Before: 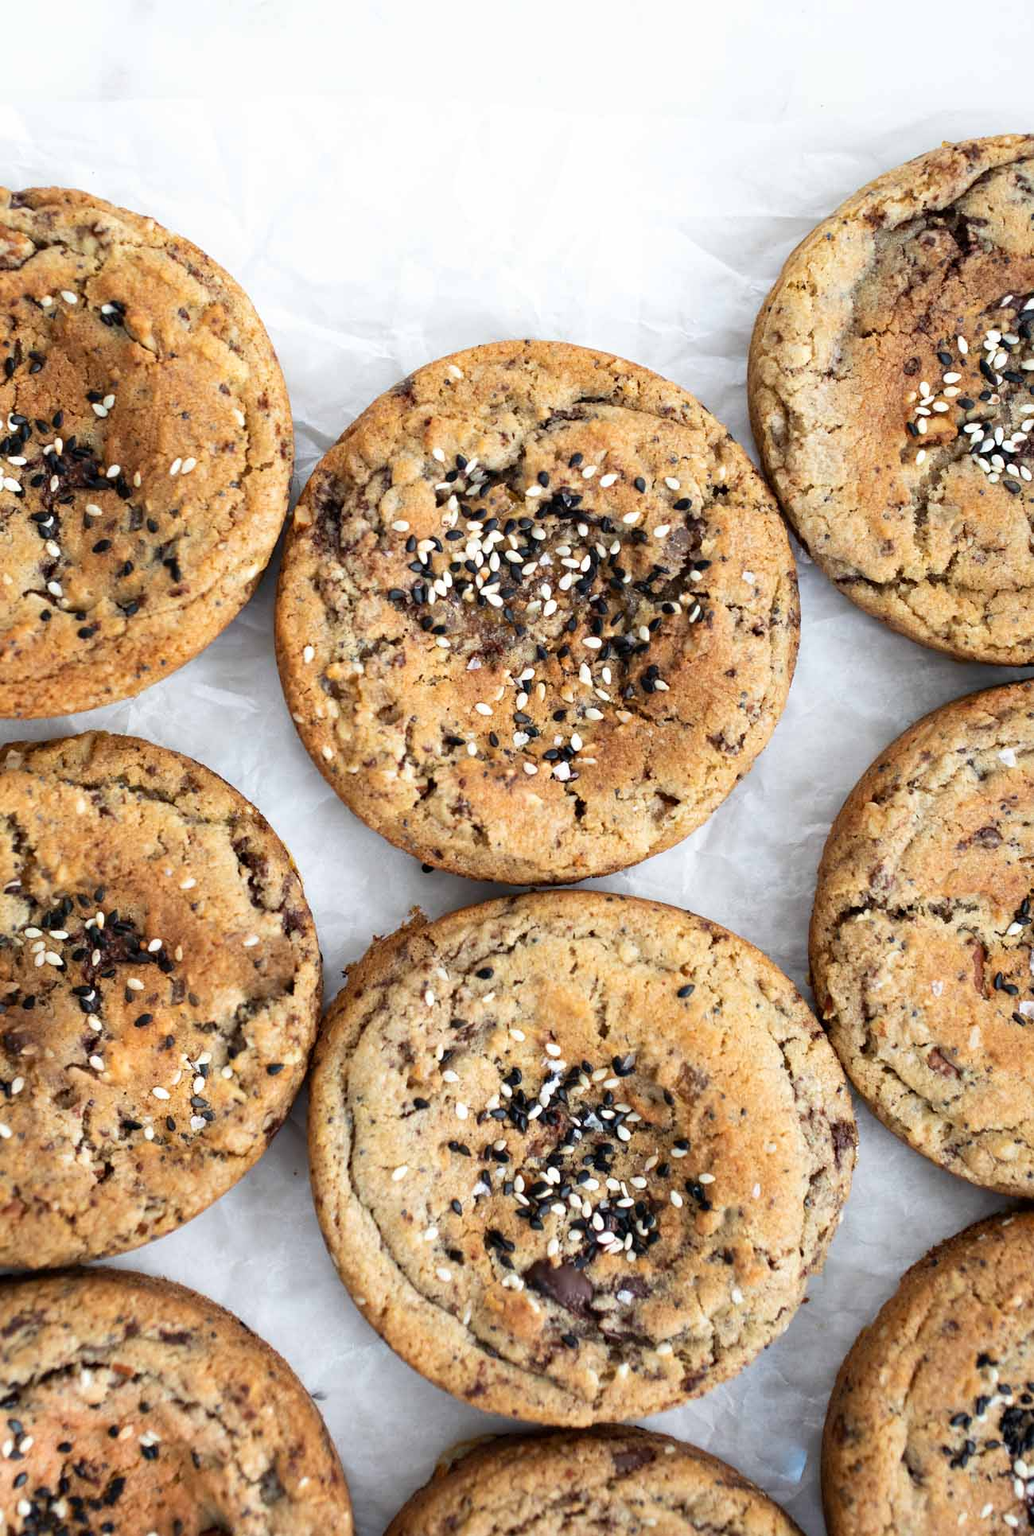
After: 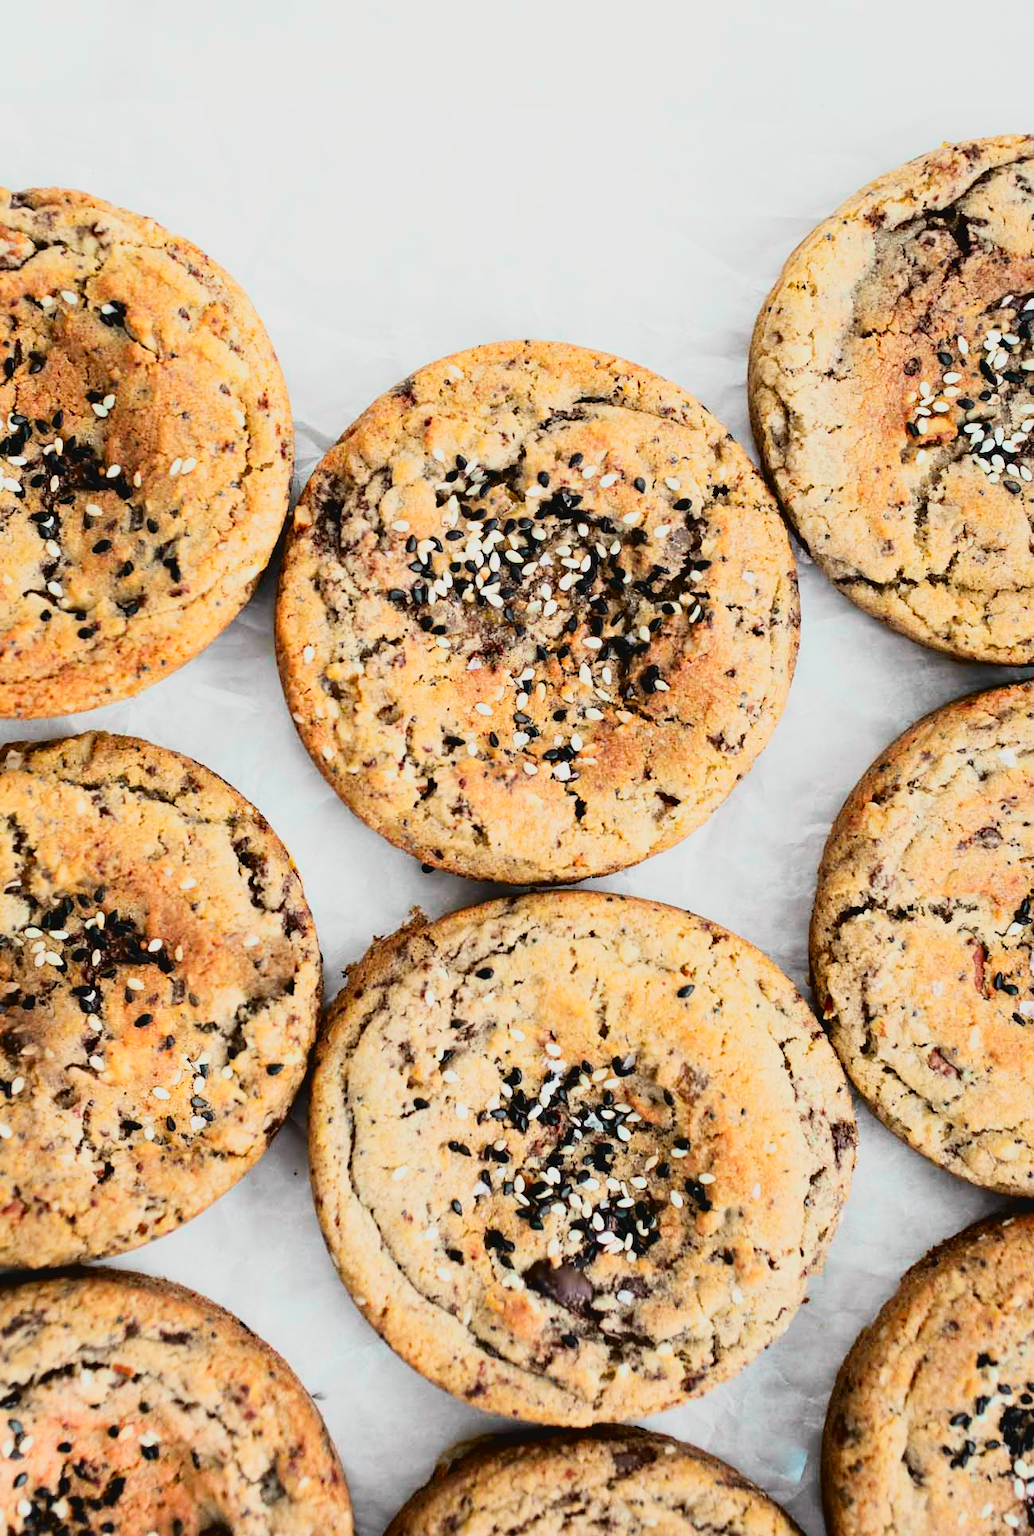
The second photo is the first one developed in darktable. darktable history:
tone curve: curves: ch0 [(0, 0.036) (0.037, 0.042) (0.167, 0.143) (0.433, 0.502) (0.531, 0.637) (0.696, 0.825) (0.856, 0.92) (1, 0.98)]; ch1 [(0, 0) (0.424, 0.383) (0.482, 0.459) (0.501, 0.5) (0.522, 0.526) (0.559, 0.563) (0.604, 0.646) (0.715, 0.729) (1, 1)]; ch2 [(0, 0) (0.369, 0.388) (0.45, 0.48) (0.499, 0.502) (0.504, 0.504) (0.512, 0.526) (0.581, 0.595) (0.708, 0.786) (1, 1)], color space Lab, independent channels, preserve colors none
filmic rgb: black relative exposure -7.65 EV, white relative exposure 4.56 EV, hardness 3.61
